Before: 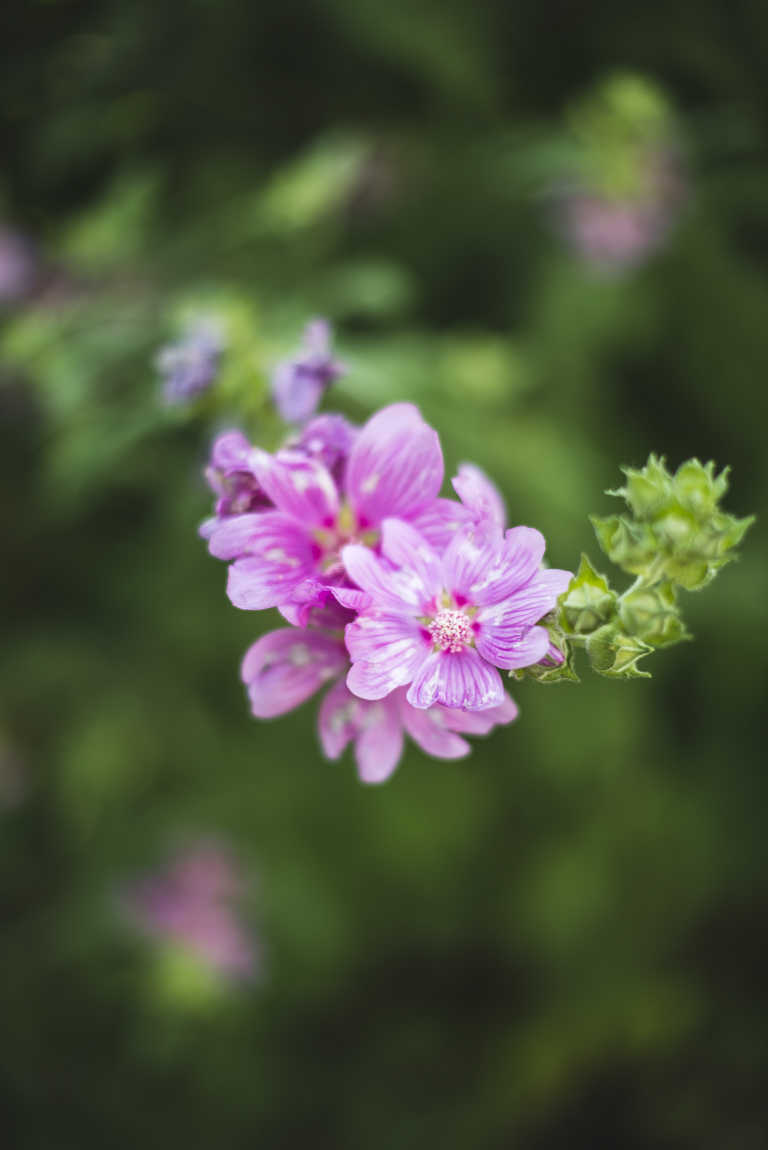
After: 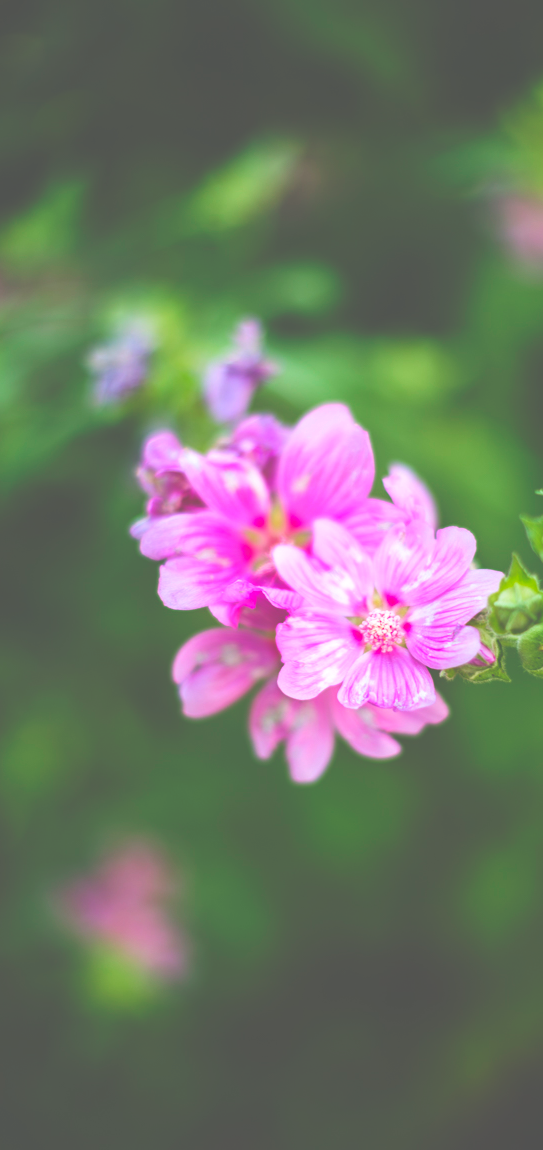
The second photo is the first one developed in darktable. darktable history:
rgb curve: curves: ch0 [(0, 0.186) (0.314, 0.284) (0.775, 0.708) (1, 1)], compensate middle gray true, preserve colors none
levels: levels [0, 0.397, 0.955]
crop and rotate: left 9.061%, right 20.142%
